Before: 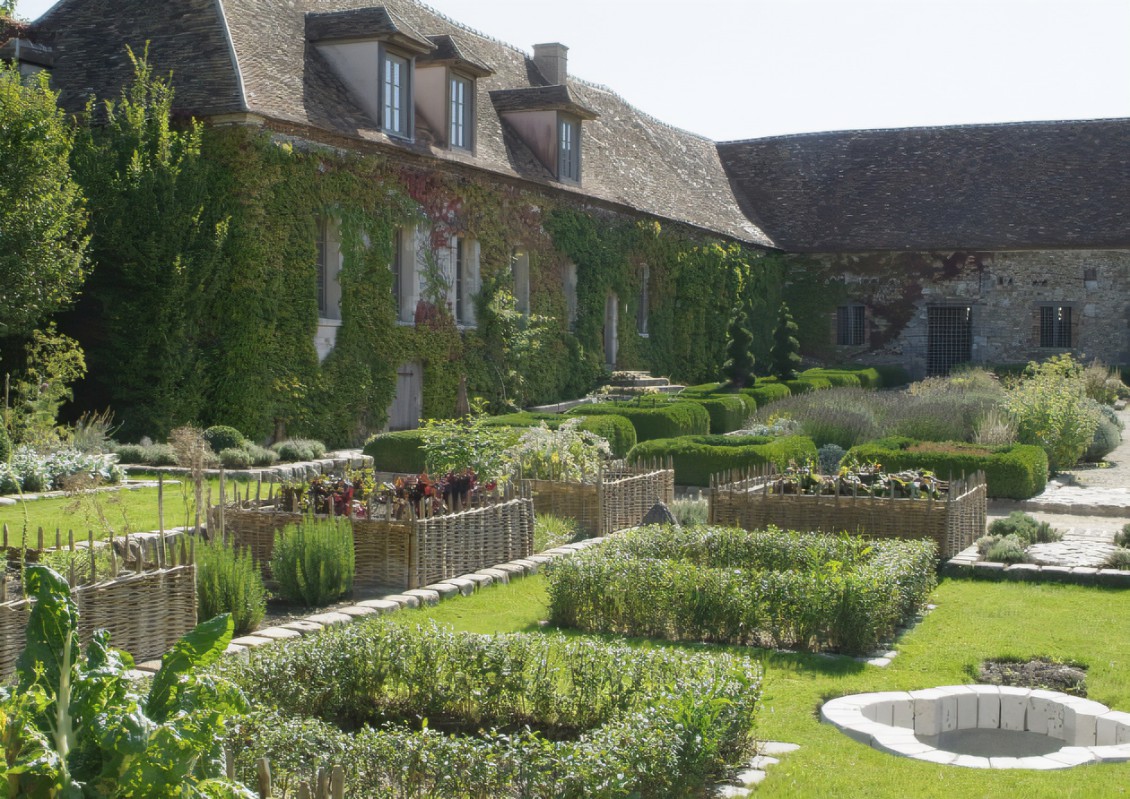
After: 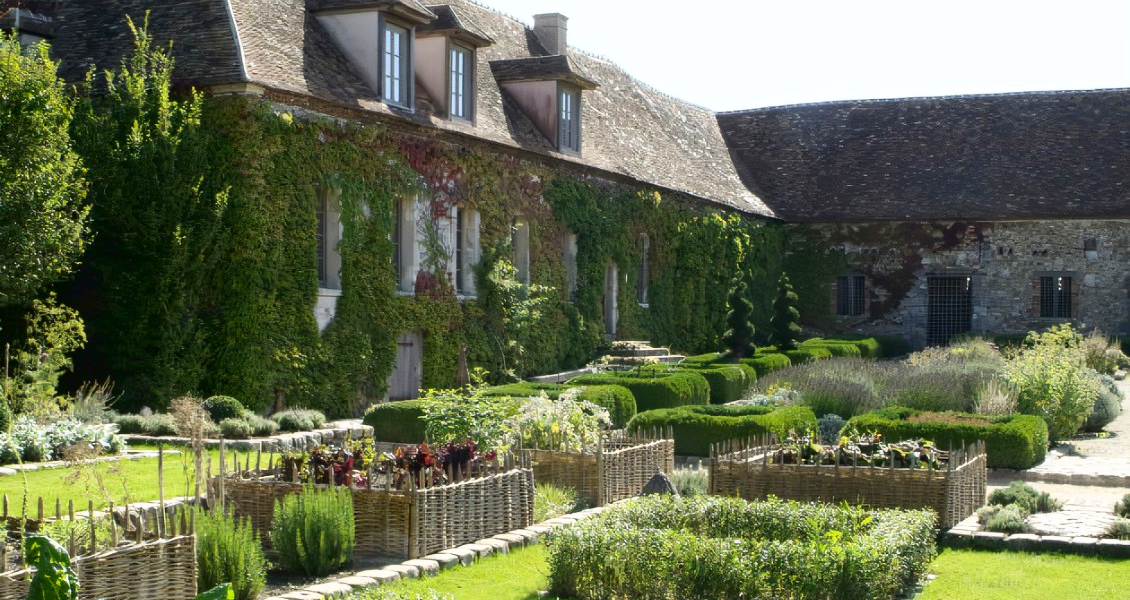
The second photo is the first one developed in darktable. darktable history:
crop: top 3.792%, bottom 21.01%
contrast brightness saturation: contrast 0.089, saturation 0.269
tone curve: curves: ch0 [(0, 0) (0.003, 0.016) (0.011, 0.016) (0.025, 0.016) (0.044, 0.017) (0.069, 0.026) (0.1, 0.044) (0.136, 0.074) (0.177, 0.121) (0.224, 0.183) (0.277, 0.248) (0.335, 0.326) (0.399, 0.413) (0.468, 0.511) (0.543, 0.612) (0.623, 0.717) (0.709, 0.818) (0.801, 0.911) (0.898, 0.979) (1, 1)], color space Lab, independent channels
